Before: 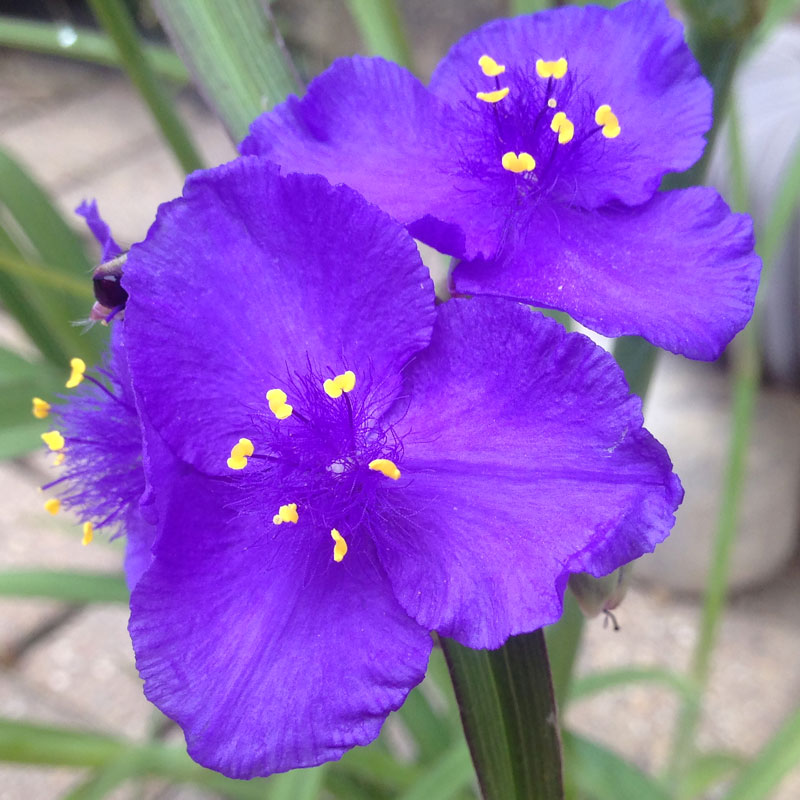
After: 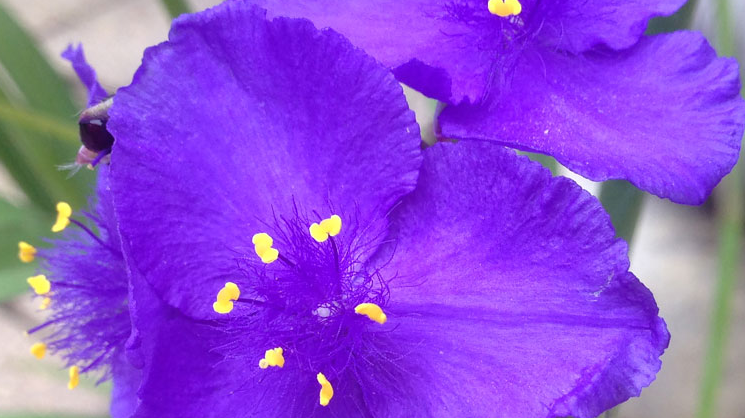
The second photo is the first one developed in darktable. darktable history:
crop: left 1.801%, top 19.554%, right 4.962%, bottom 28.149%
